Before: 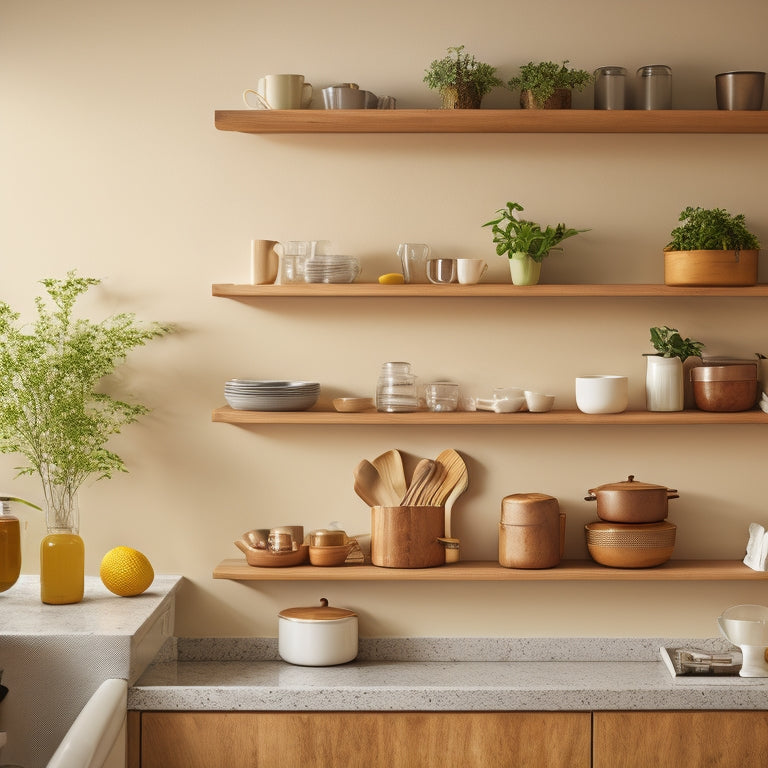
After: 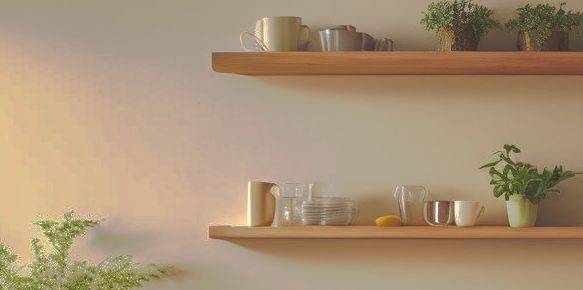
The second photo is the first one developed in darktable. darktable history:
crop: left 0.508%, top 7.628%, right 23.541%, bottom 54.559%
shadows and highlights: shadows 39.71, highlights -59.79
tone curve: curves: ch0 [(0, 0) (0.003, 0.149) (0.011, 0.152) (0.025, 0.154) (0.044, 0.164) (0.069, 0.179) (0.1, 0.194) (0.136, 0.211) (0.177, 0.232) (0.224, 0.258) (0.277, 0.289) (0.335, 0.326) (0.399, 0.371) (0.468, 0.438) (0.543, 0.504) (0.623, 0.569) (0.709, 0.642) (0.801, 0.716) (0.898, 0.775) (1, 1)], preserve colors none
exposure: exposure 0.212 EV, compensate highlight preservation false
